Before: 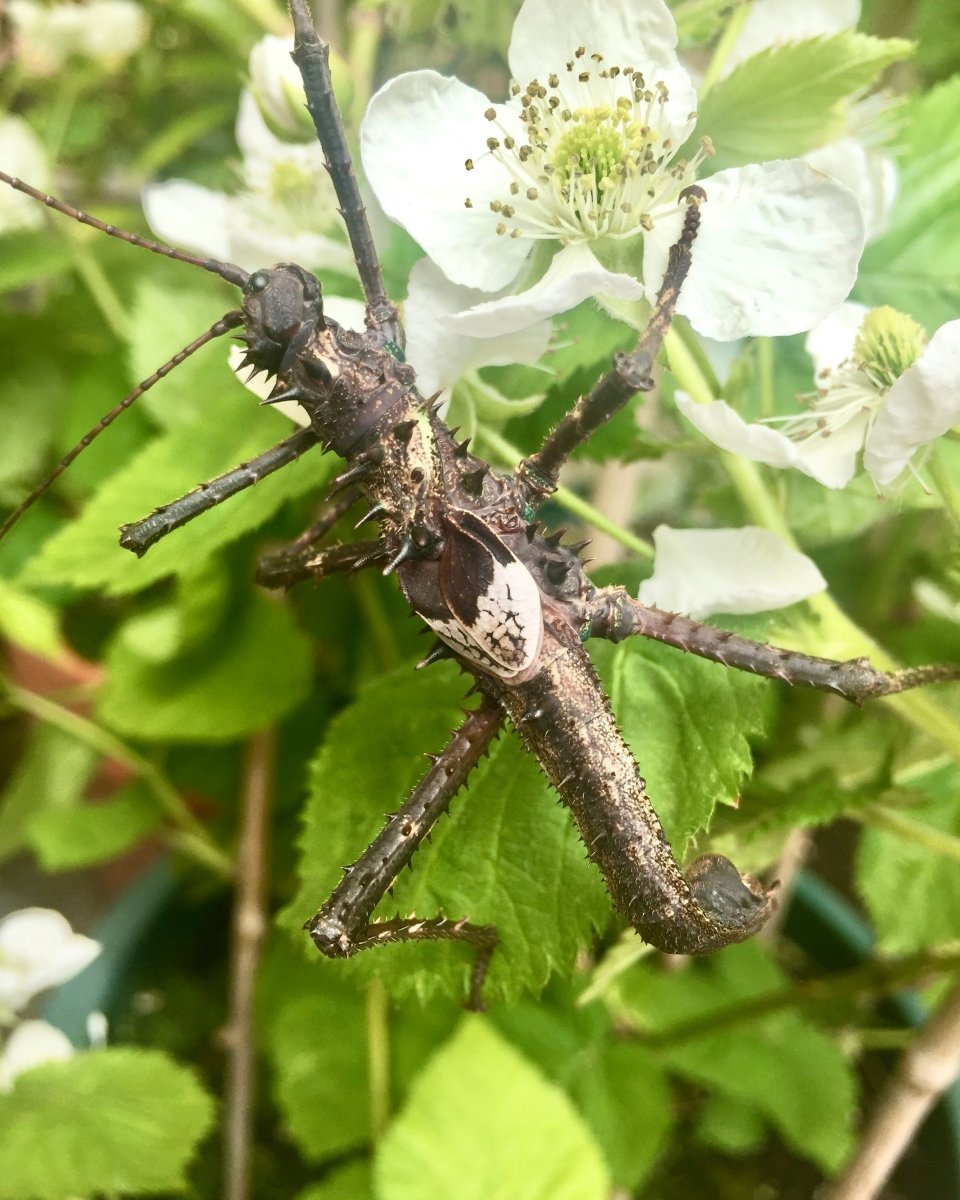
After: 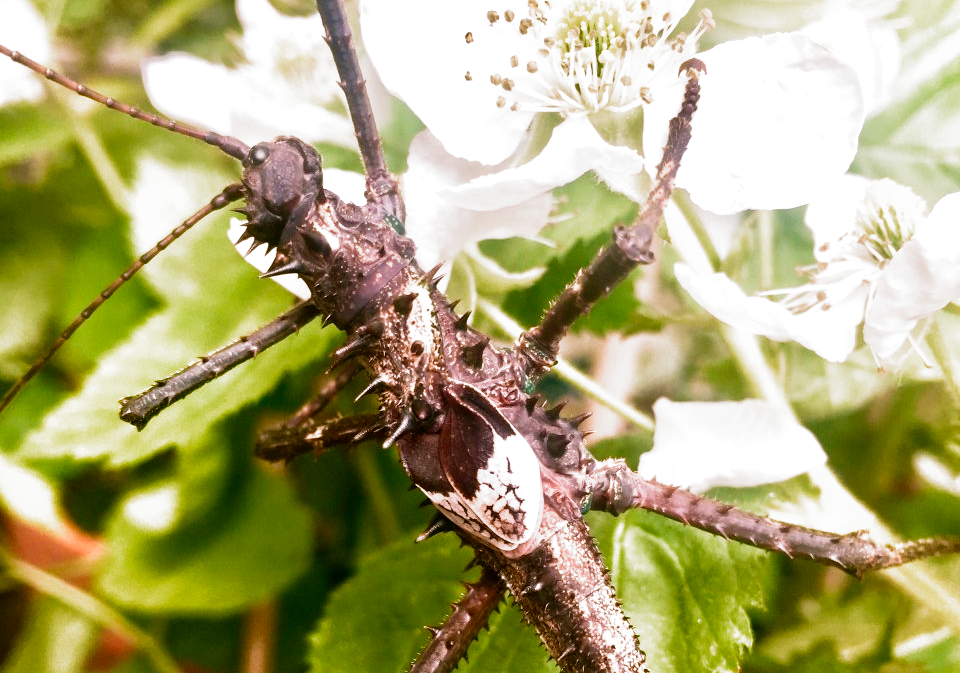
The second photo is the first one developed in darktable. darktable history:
filmic rgb: black relative exposure -8.2 EV, white relative exposure 2.2 EV, threshold 3 EV, hardness 7.11, latitude 75%, contrast 1.325, highlights saturation mix -2%, shadows ↔ highlights balance 30%, preserve chrominance no, color science v5 (2021), contrast in shadows safe, contrast in highlights safe, enable highlight reconstruction true
crop and rotate: top 10.605%, bottom 33.274%
white balance: red 1.188, blue 1.11
